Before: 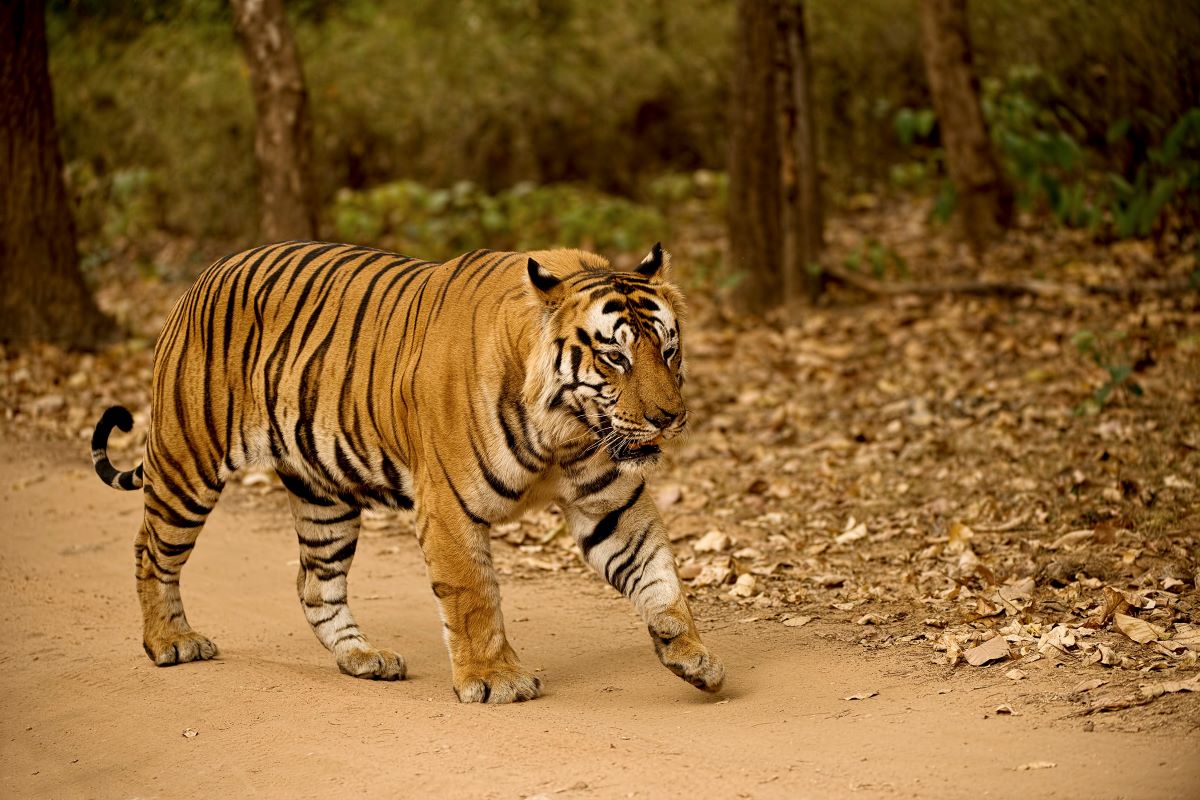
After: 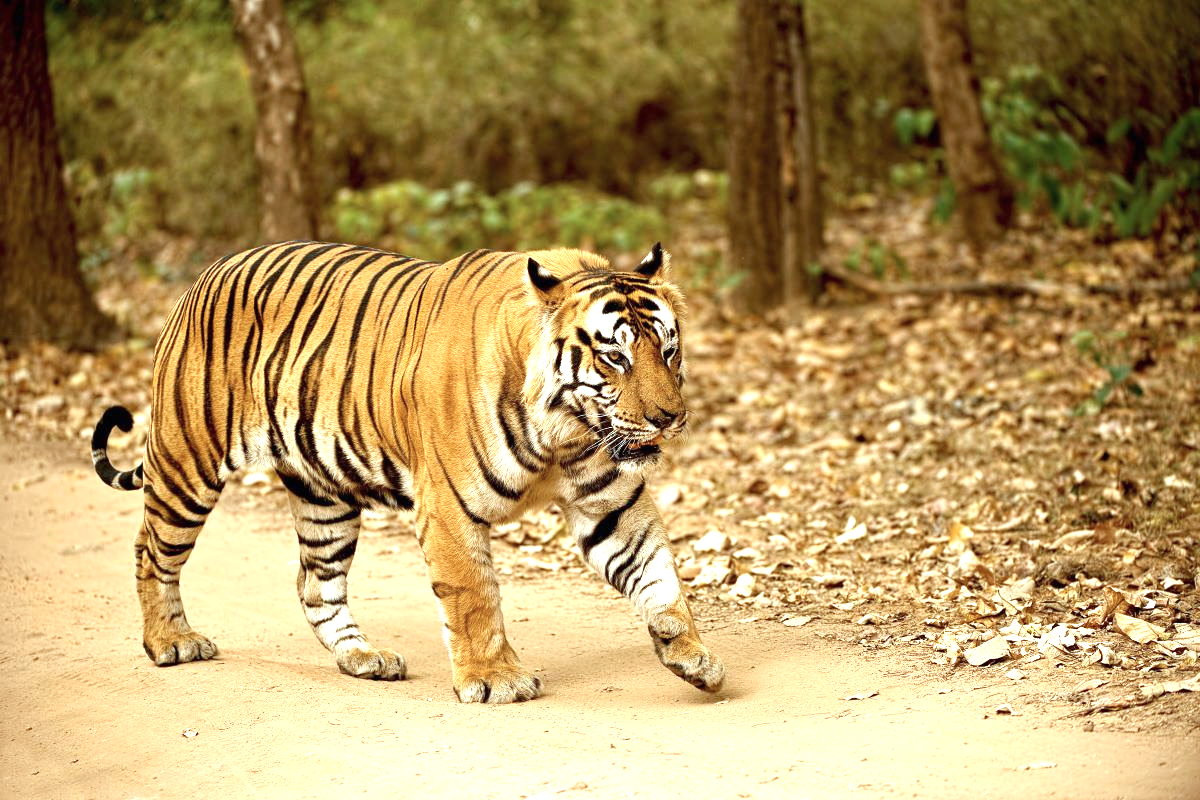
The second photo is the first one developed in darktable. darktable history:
exposure: black level correction 0, exposure 1.2 EV, compensate exposure bias true, compensate highlight preservation false
color correction: highlights a* -11.71, highlights b* -15.58
